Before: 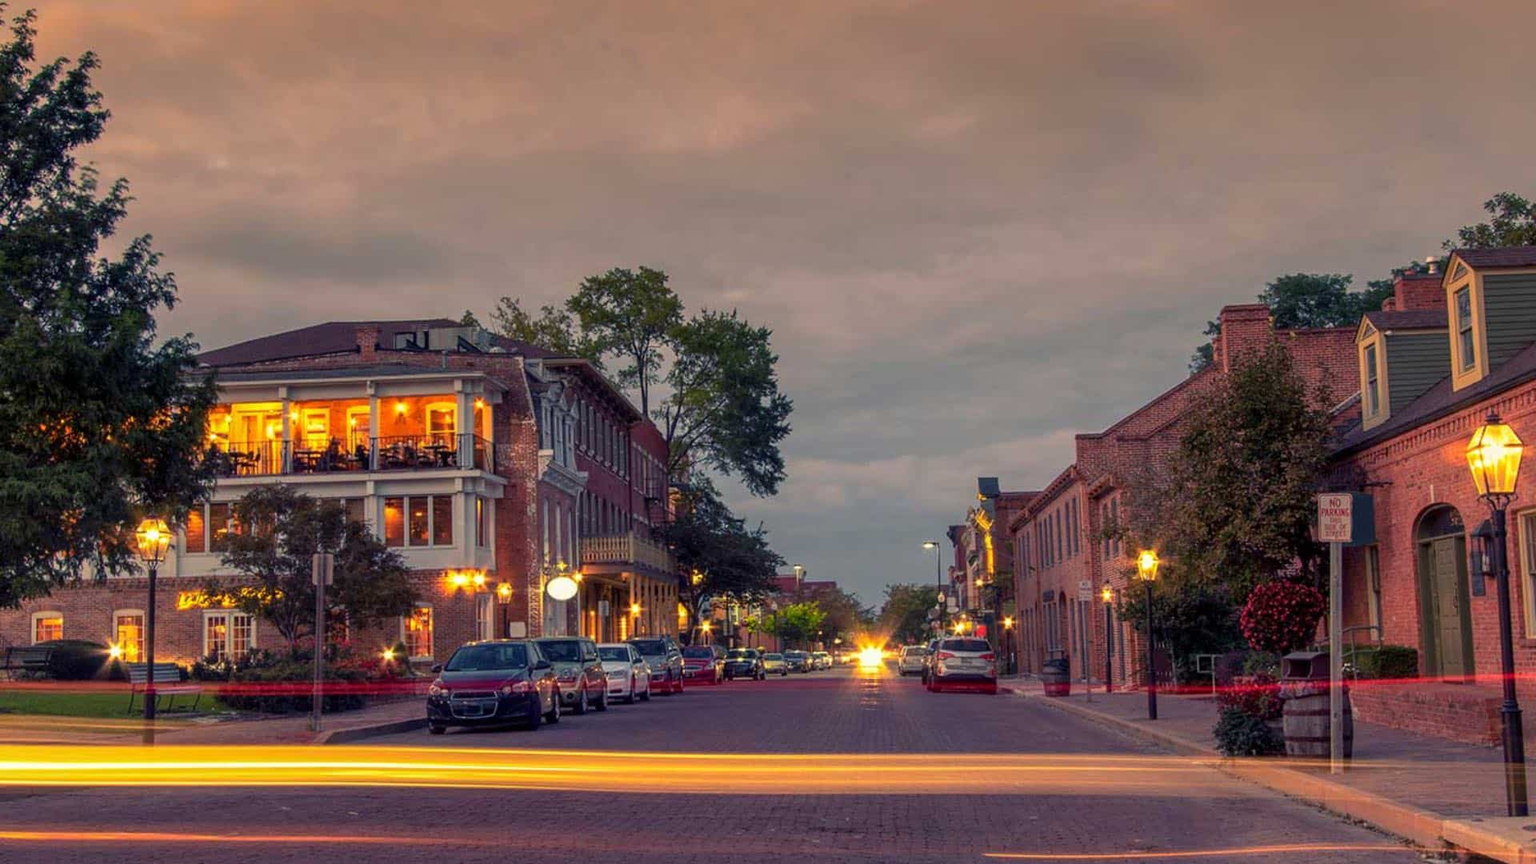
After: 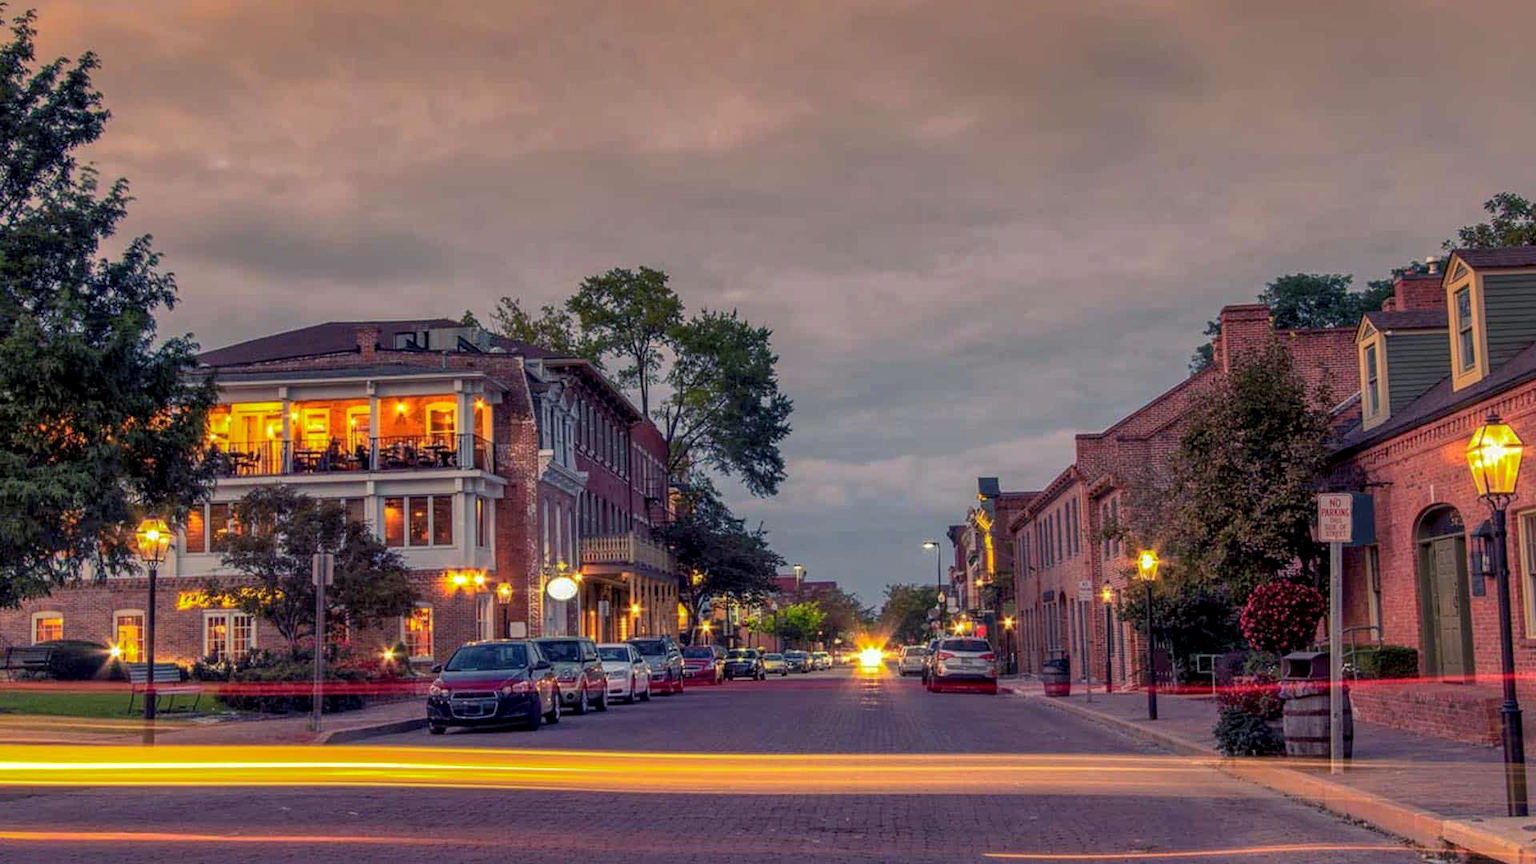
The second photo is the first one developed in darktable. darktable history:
shadows and highlights: shadows 40, highlights -60
local contrast: on, module defaults
white balance: red 0.984, blue 1.059
tone equalizer: on, module defaults
